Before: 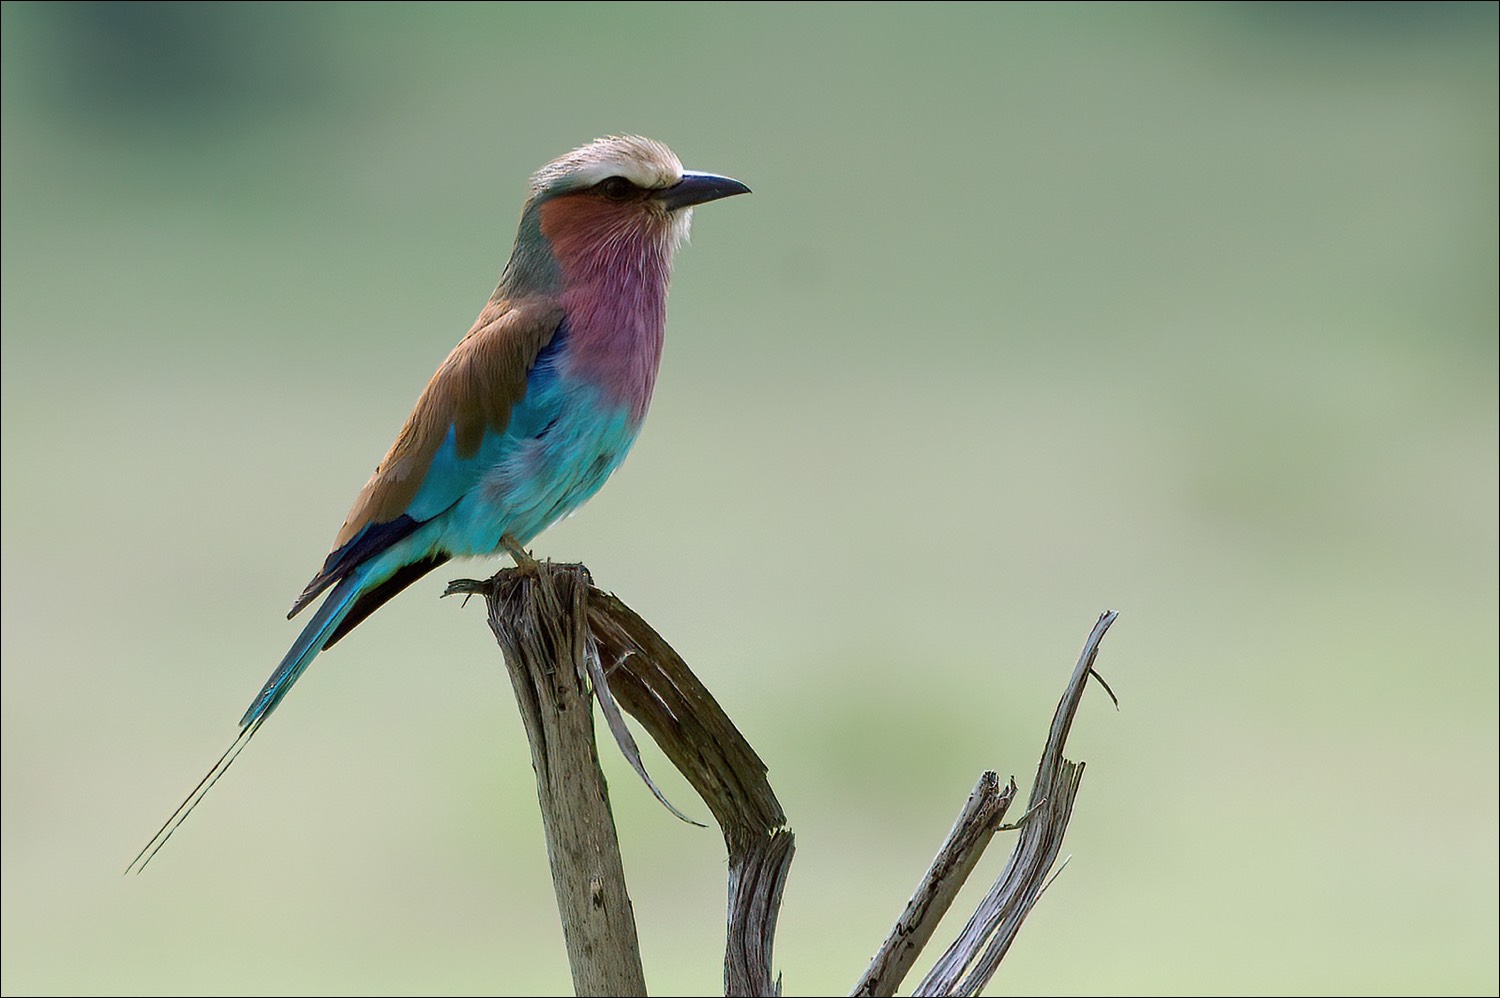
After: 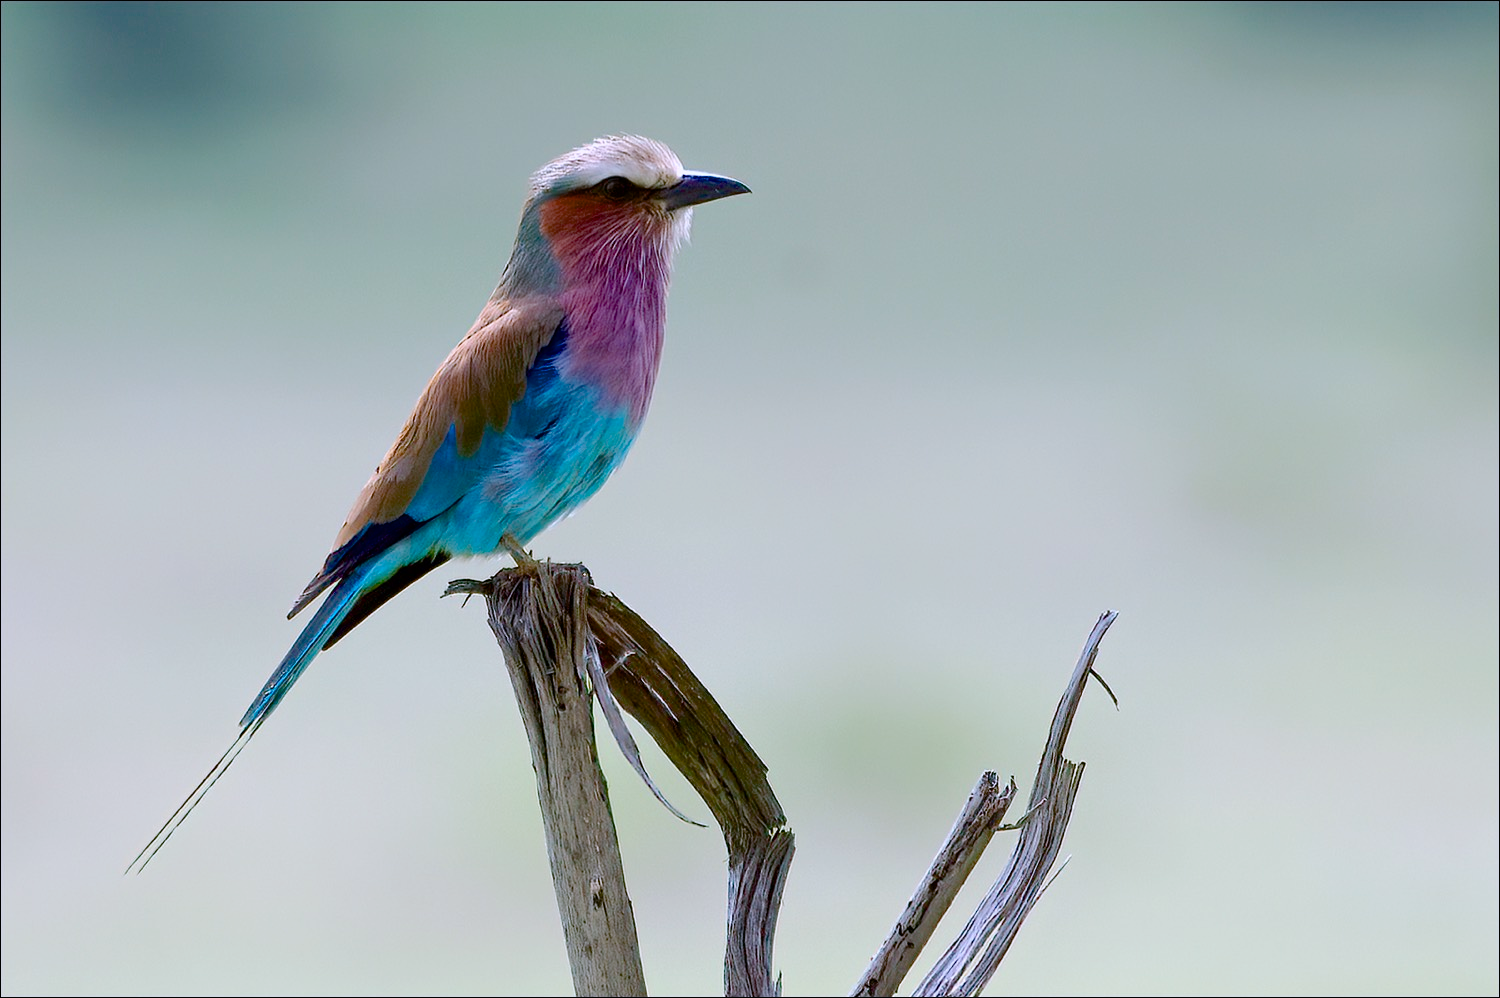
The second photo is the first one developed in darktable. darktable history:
color balance rgb: shadows lift › luminance -10.271%, power › hue 327.13°, perceptual saturation grading › global saturation 20%, perceptual saturation grading › highlights -25.582%, perceptual saturation grading › shadows 25.047%, global vibrance 16.298%, saturation formula JzAzBz (2021)
color calibration: illuminant custom, x 0.364, y 0.384, temperature 4527.57 K, saturation algorithm version 1 (2020)
